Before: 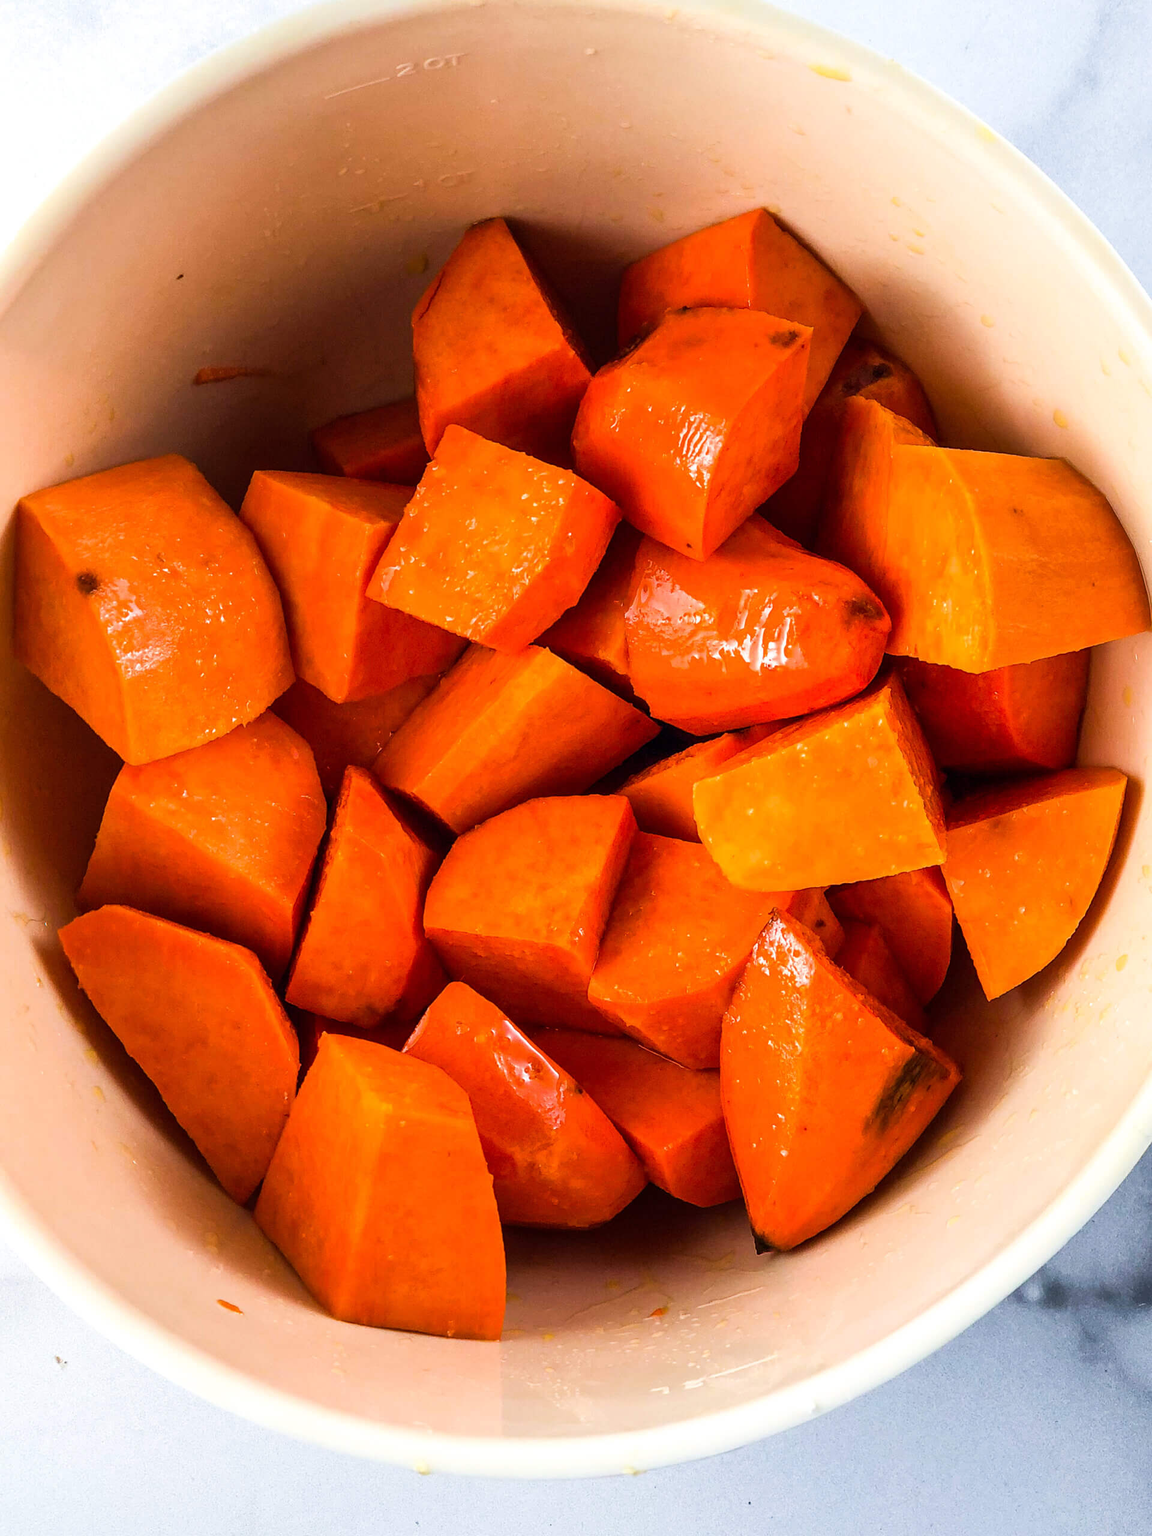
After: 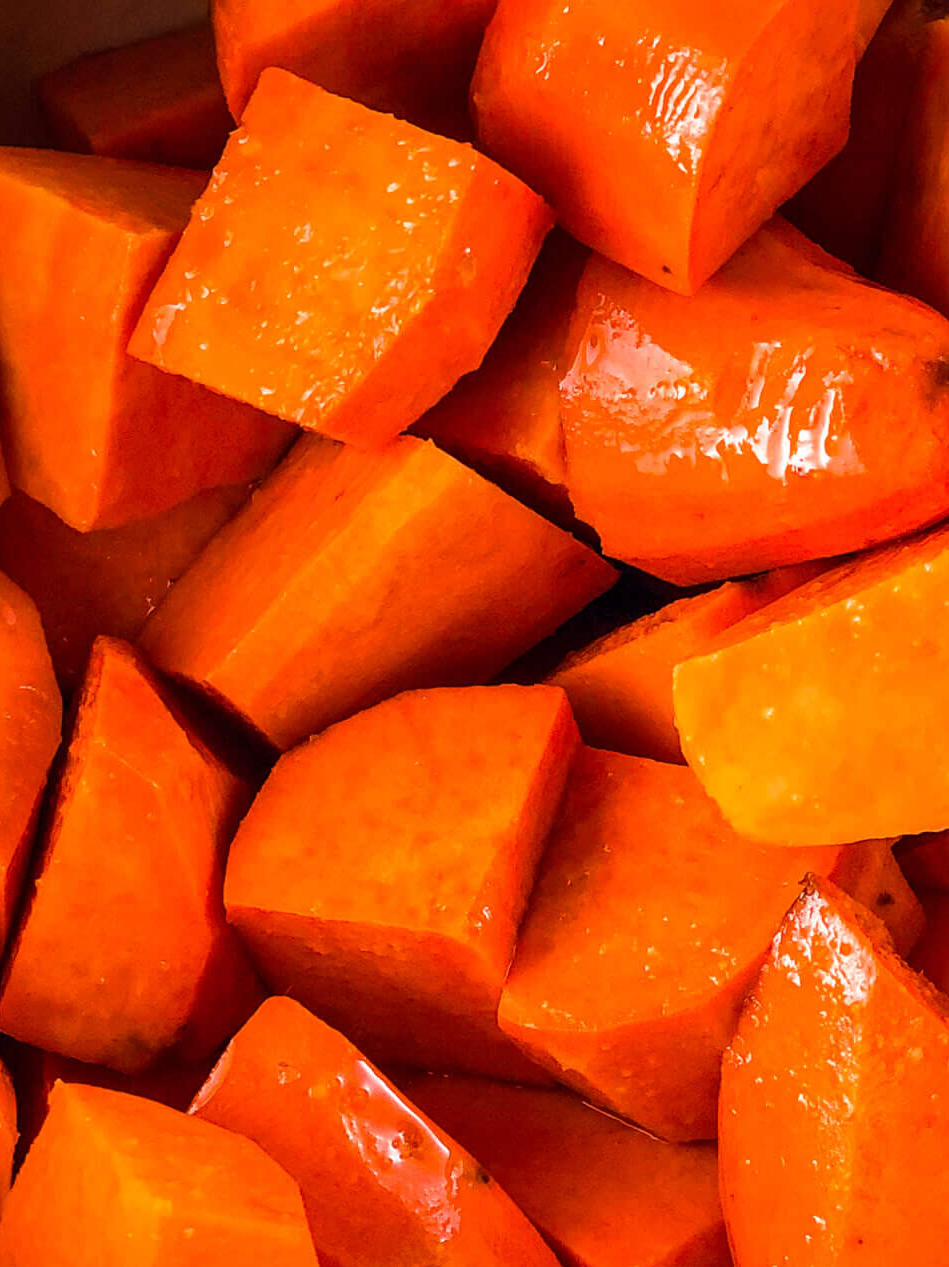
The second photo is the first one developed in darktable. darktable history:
crop: left 25.145%, top 25.029%, right 25.398%, bottom 25.444%
